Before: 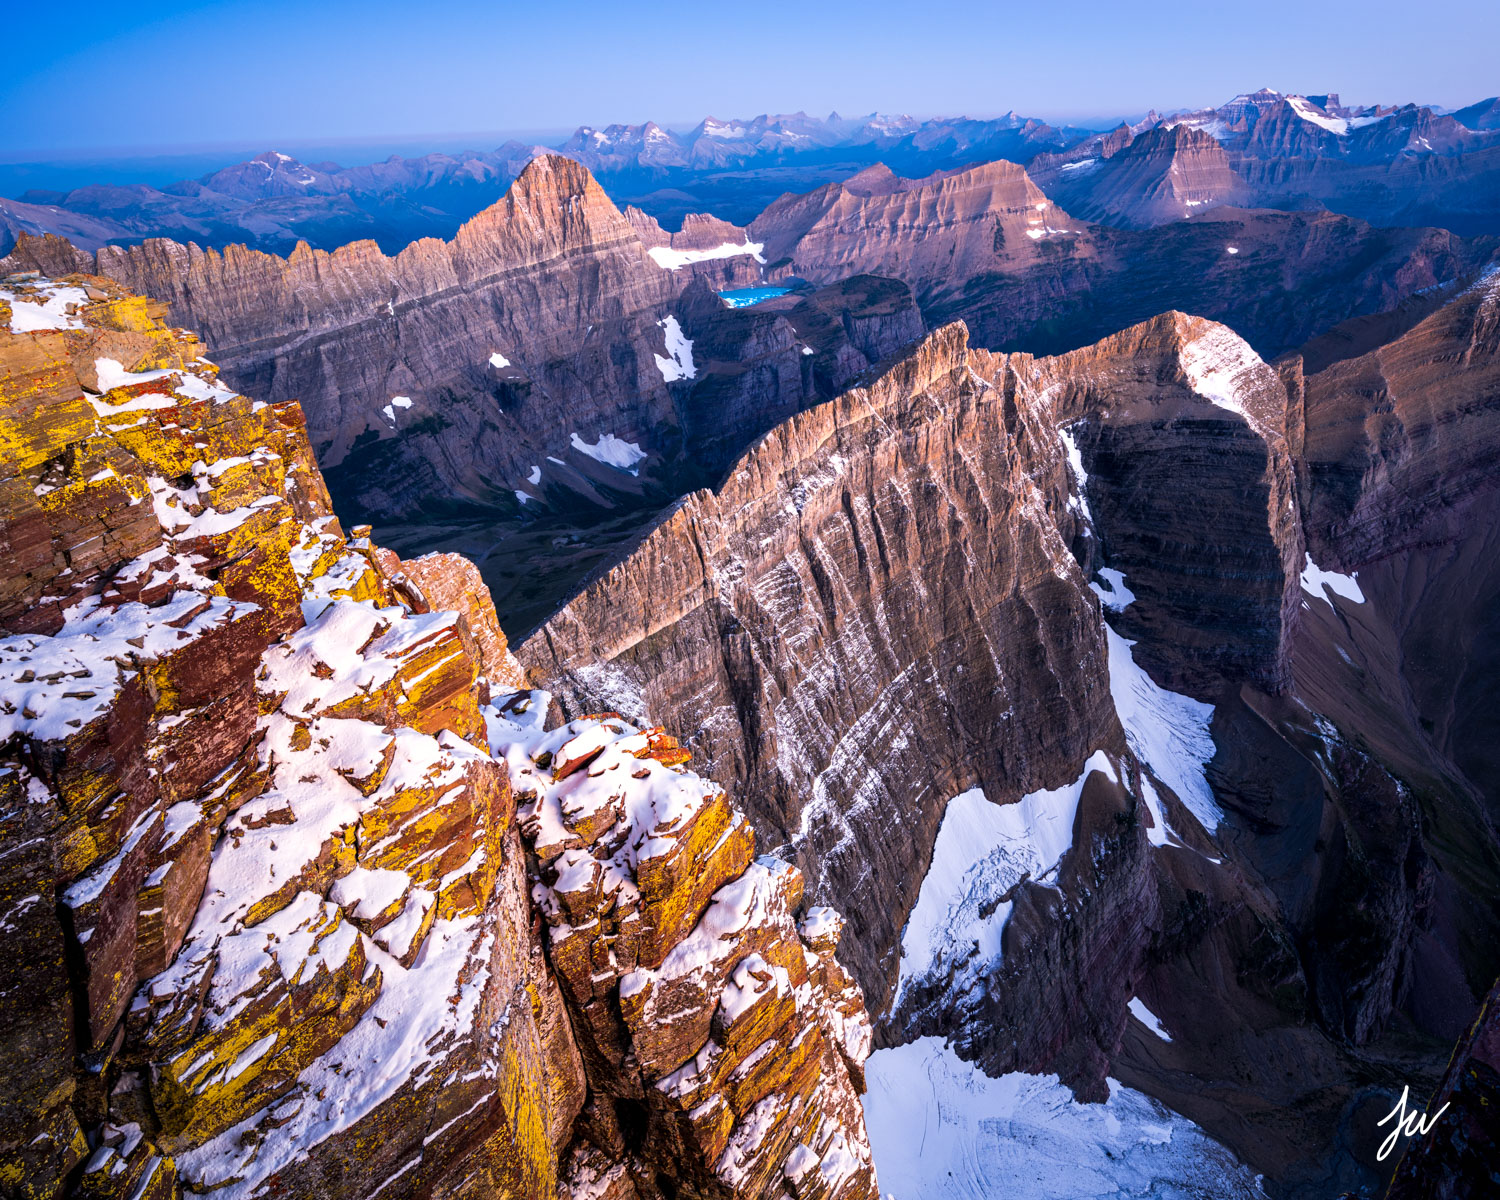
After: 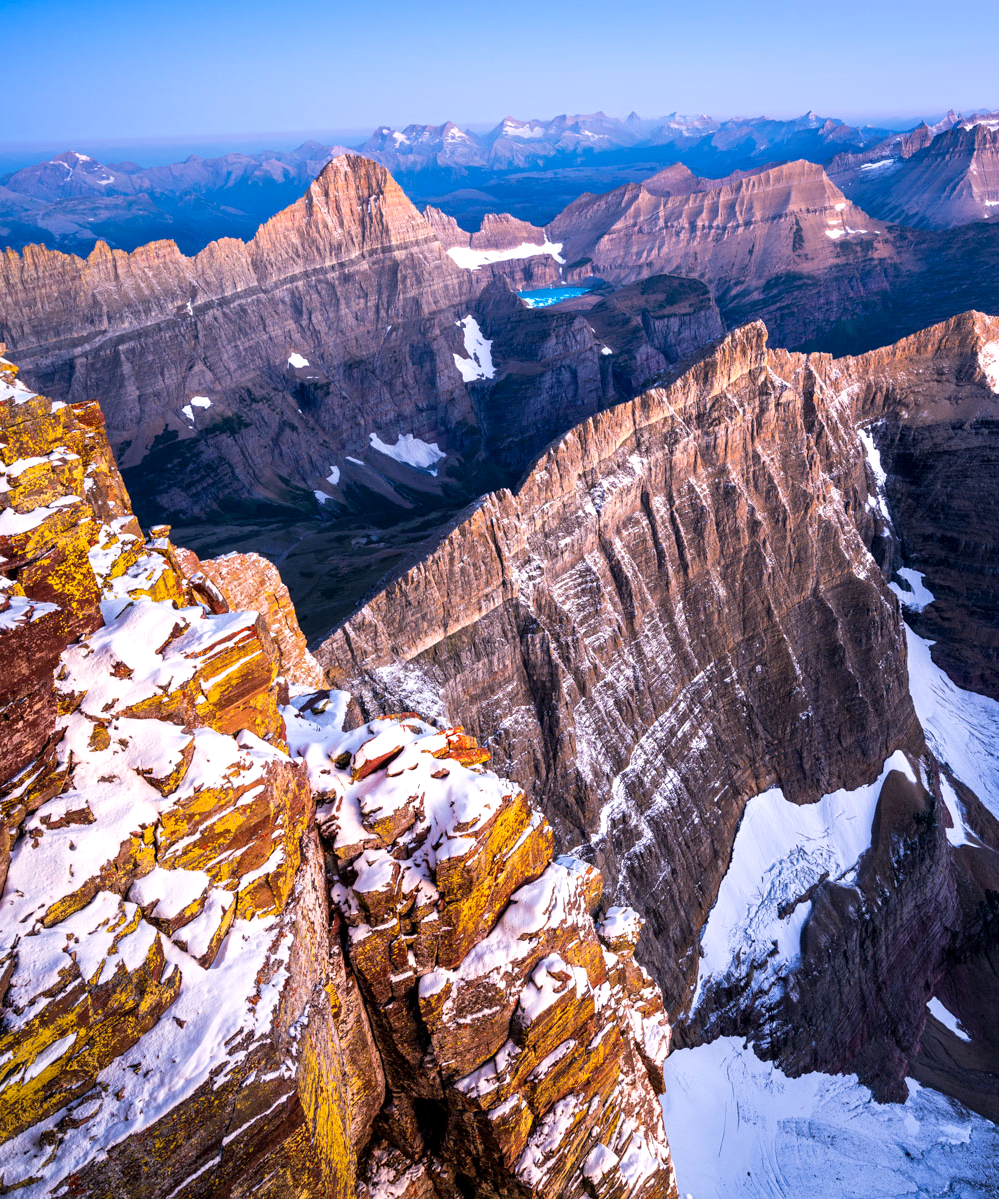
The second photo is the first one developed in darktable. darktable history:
crop and rotate: left 13.409%, right 19.924%
exposure: black level correction 0.001, exposure 0.5 EV, compensate exposure bias true, compensate highlight preservation false
